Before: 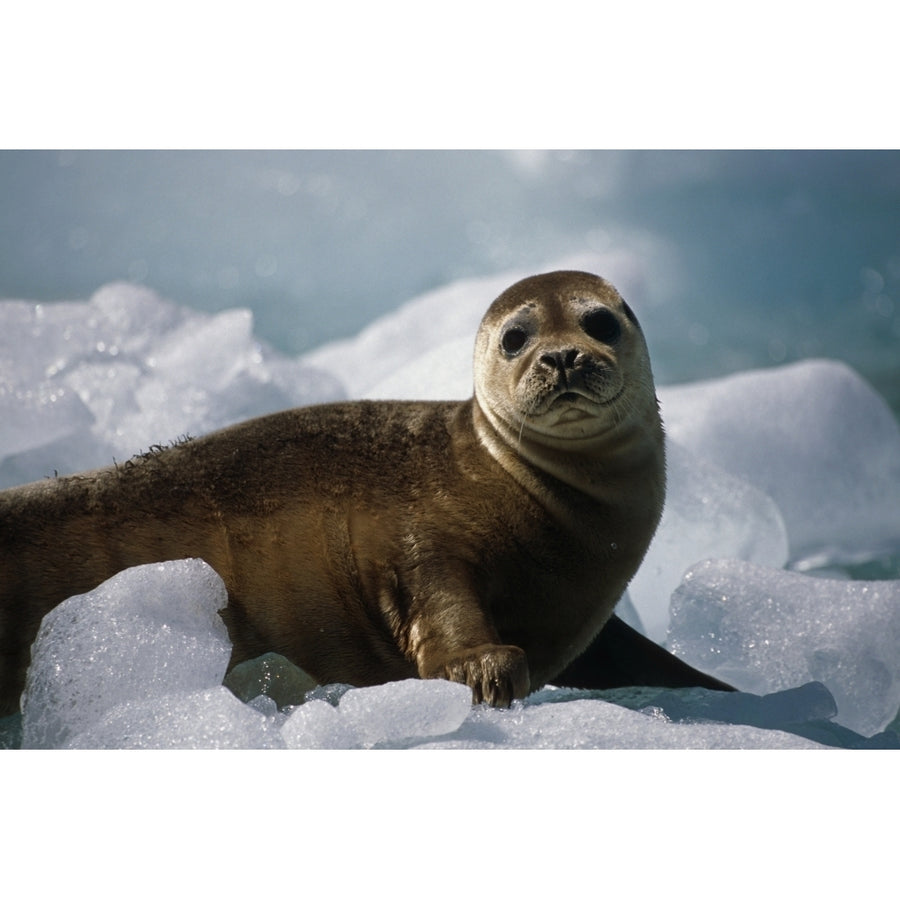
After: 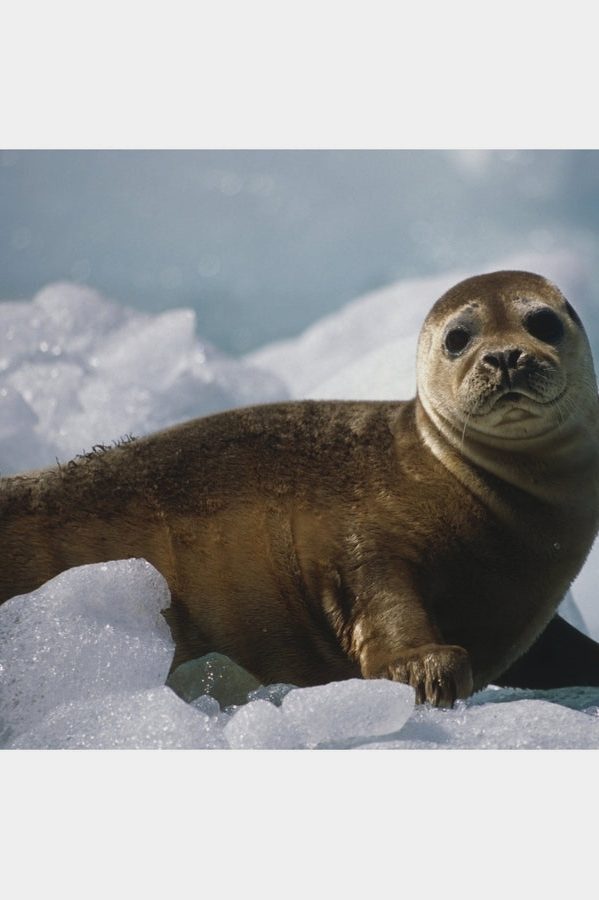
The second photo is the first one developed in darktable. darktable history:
crop and rotate: left 6.429%, right 26.93%
contrast brightness saturation: contrast -0.121
